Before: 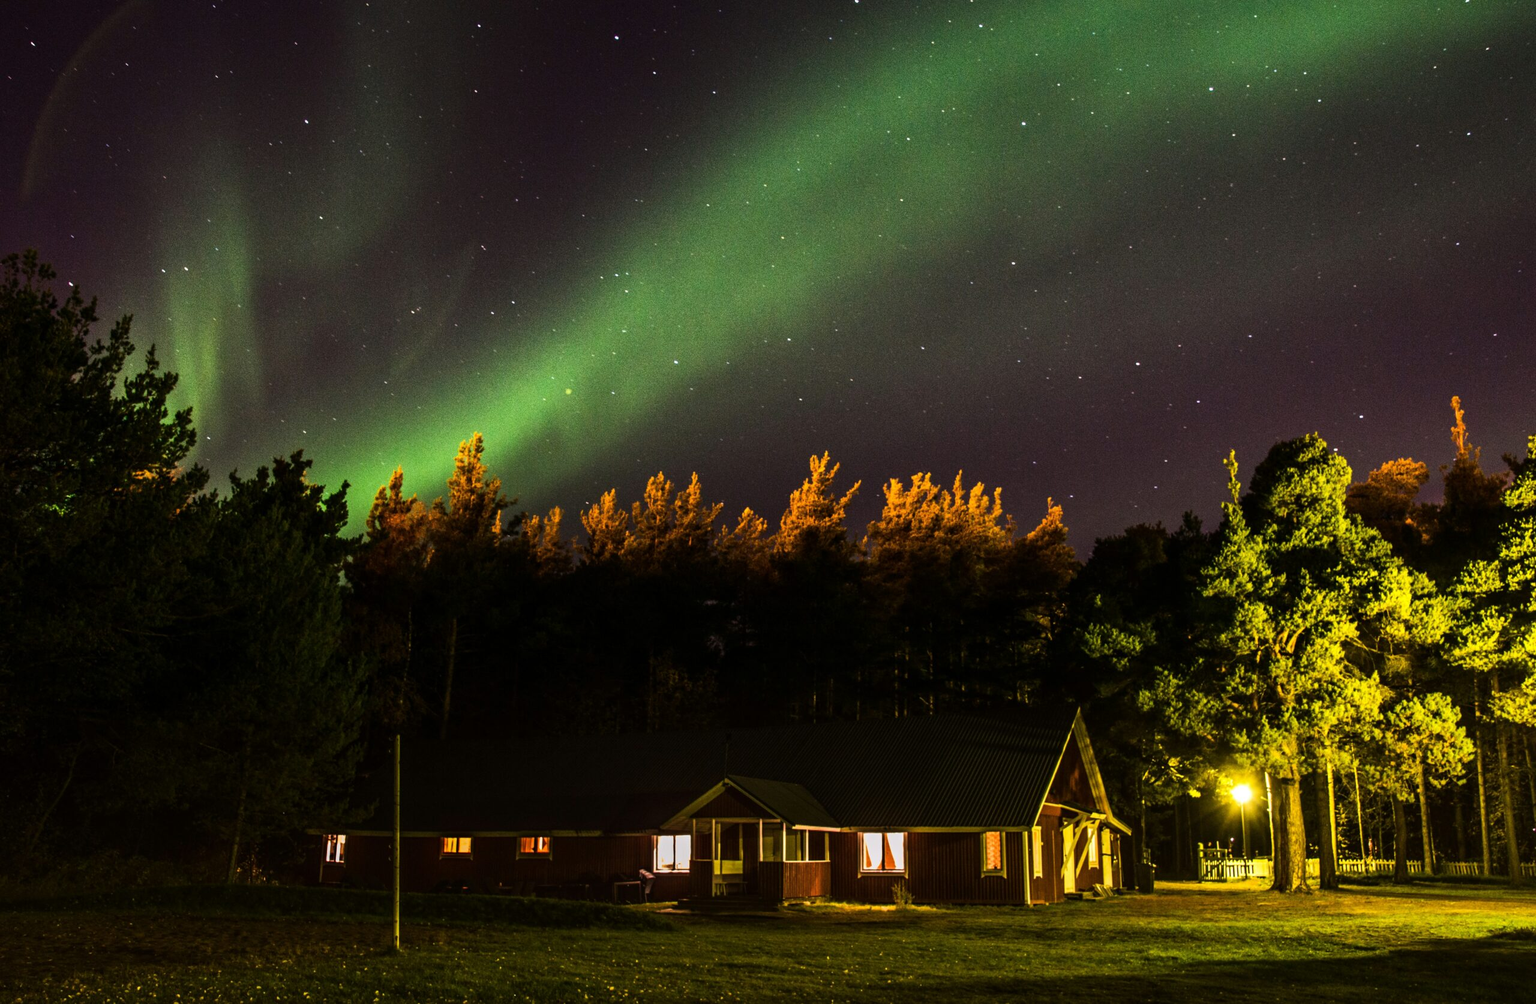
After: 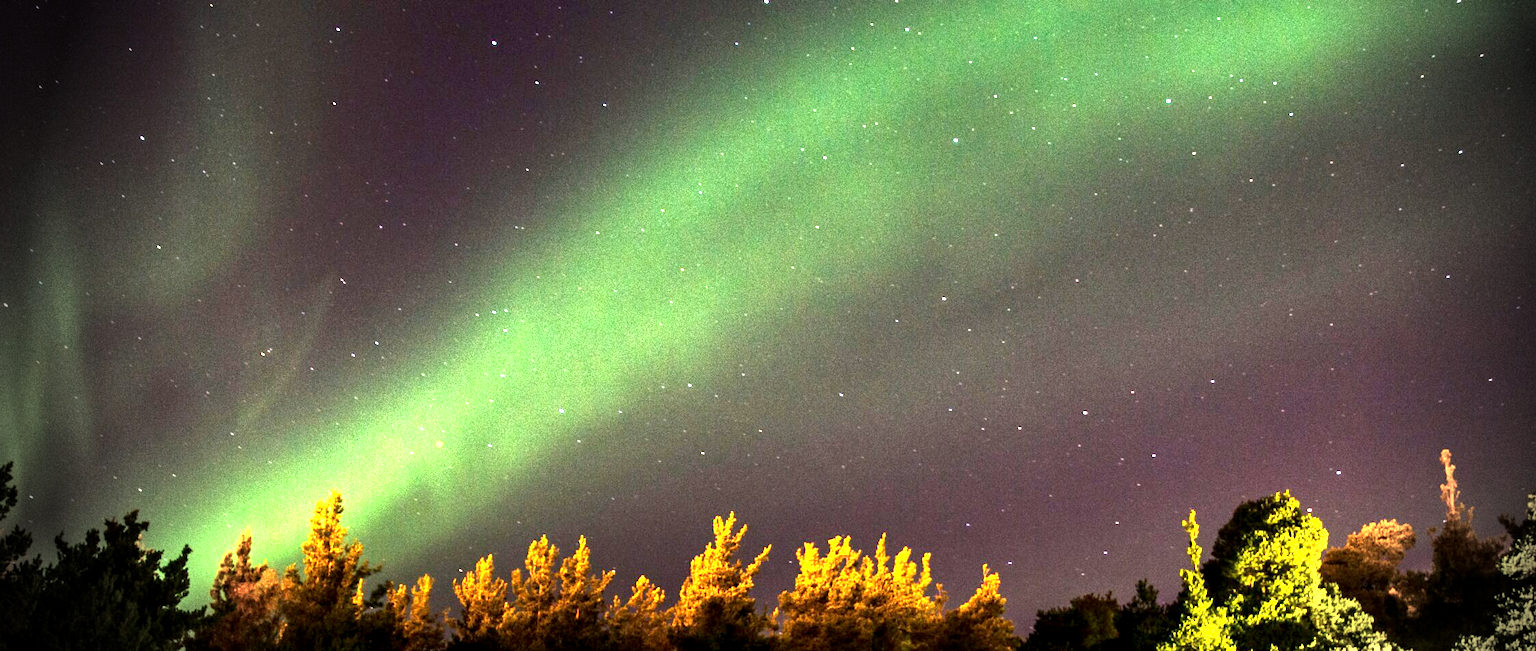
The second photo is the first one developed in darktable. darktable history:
crop and rotate: left 11.812%, bottom 42.776%
exposure: black level correction 0.001, exposure 2 EV, compensate highlight preservation false
vignetting: fall-off start 76.42%, fall-off radius 27.36%, brightness -0.872, center (0.037, -0.09), width/height ratio 0.971
